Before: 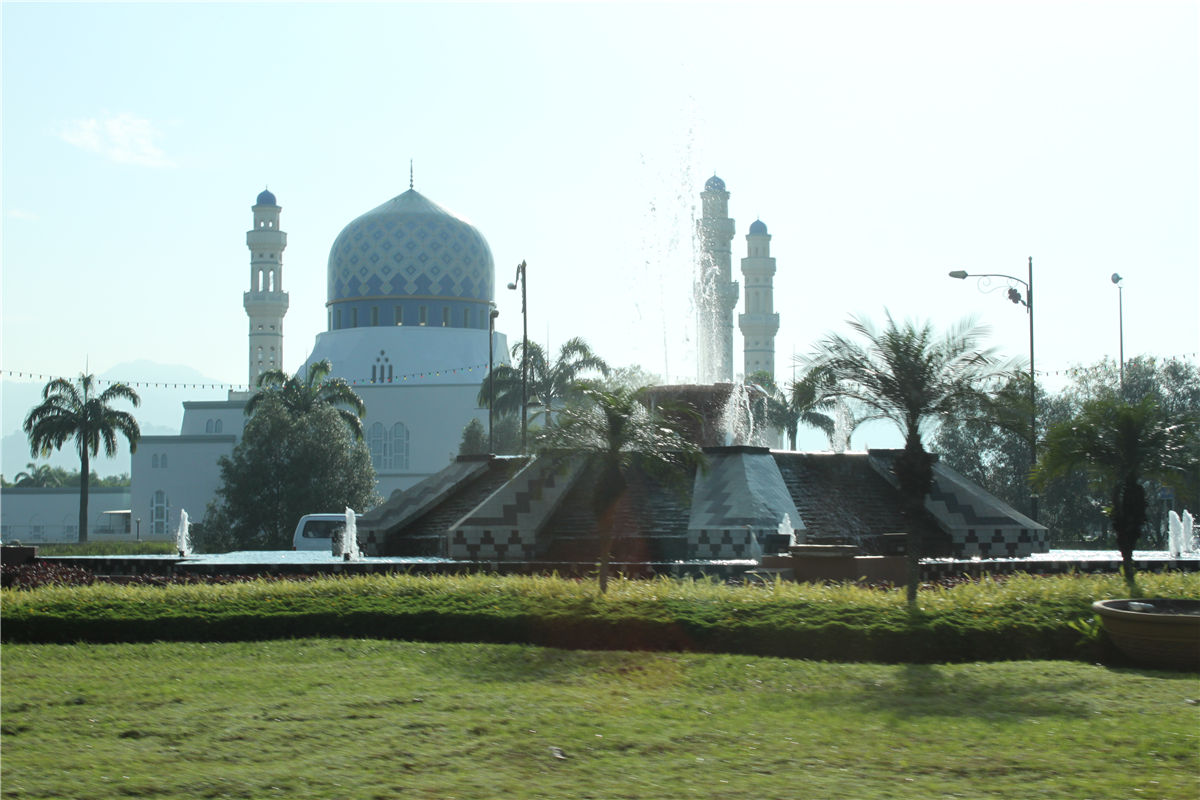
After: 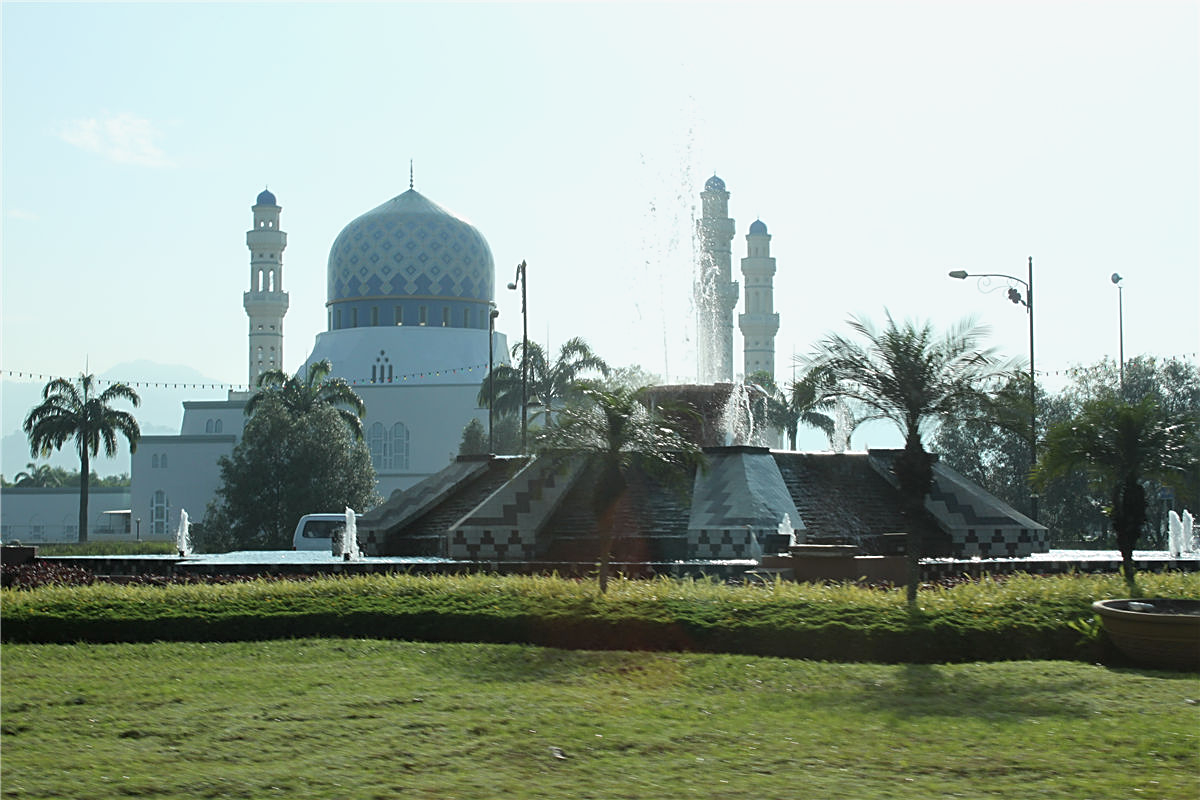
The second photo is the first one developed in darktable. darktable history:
tone equalizer: on, module defaults
sharpen: on, module defaults
exposure: black level correction 0.002, exposure -0.104 EV, compensate exposure bias true, compensate highlight preservation false
